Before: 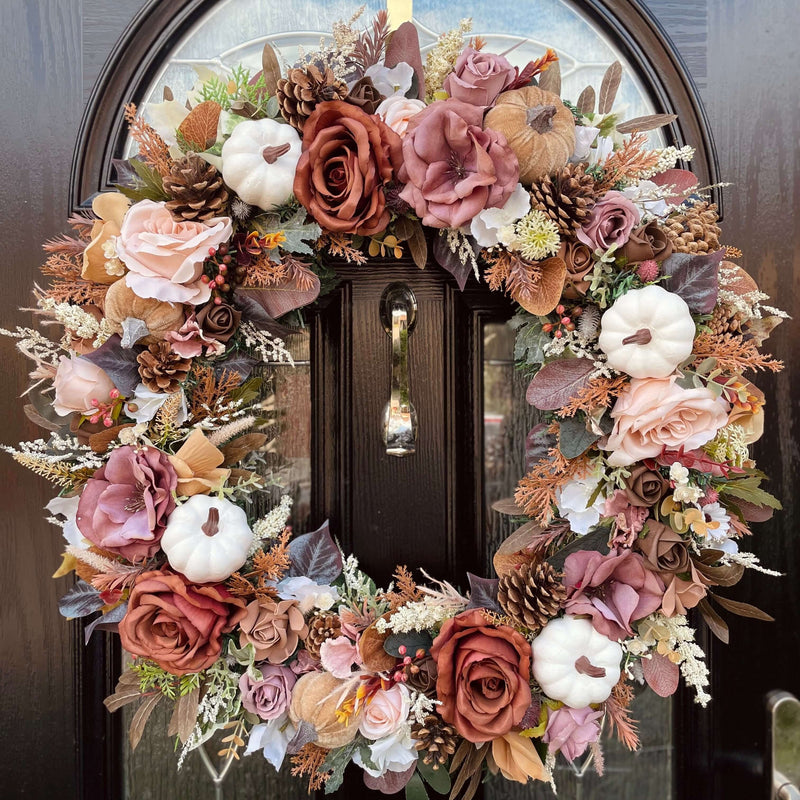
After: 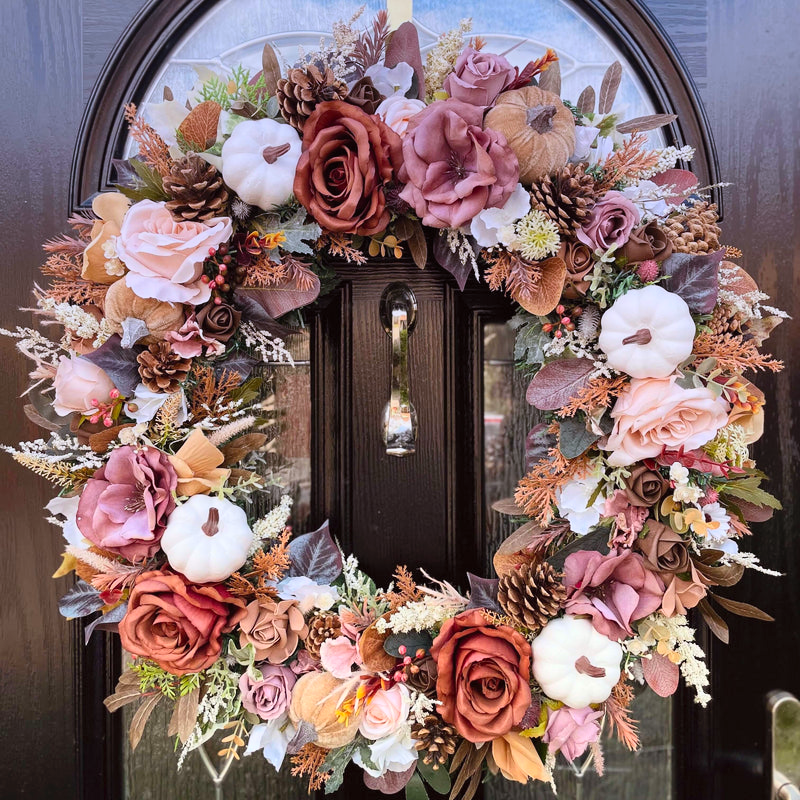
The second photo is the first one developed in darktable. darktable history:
graduated density: hue 238.83°, saturation 50%
contrast brightness saturation: contrast 0.2, brightness 0.16, saturation 0.22
